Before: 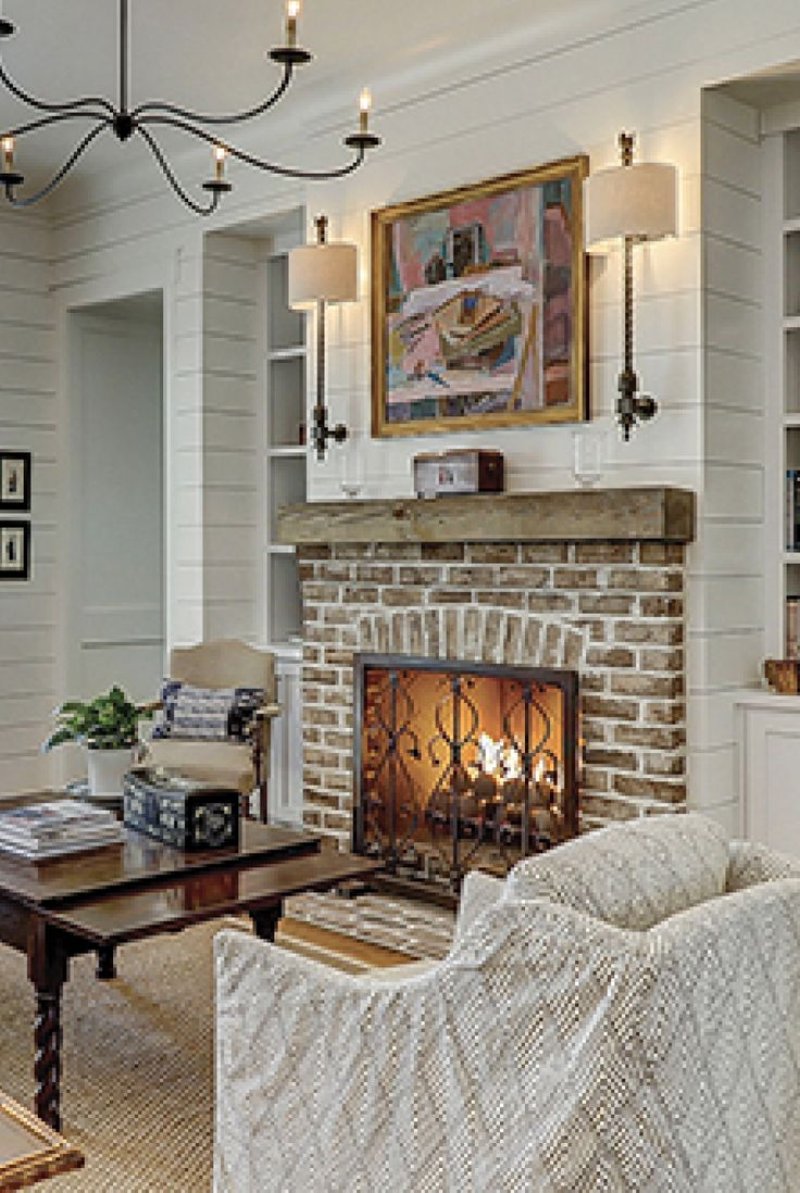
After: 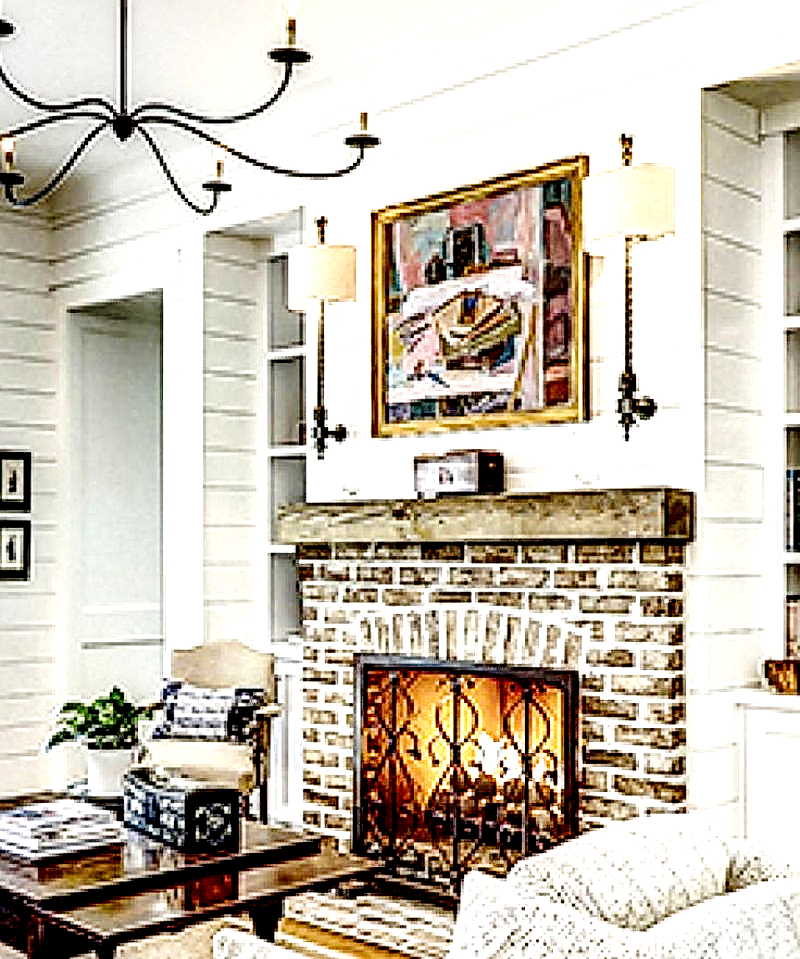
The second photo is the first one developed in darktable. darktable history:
sharpen: radius 2.531, amount 0.63
crop: bottom 19.599%
exposure: black level correction 0.01, exposure 1 EV, compensate highlight preservation false
contrast brightness saturation: contrast 0.098, brightness 0.034, saturation 0.09
local contrast: shadows 159%, detail 226%
base curve: curves: ch0 [(0, 0) (0.032, 0.025) (0.121, 0.166) (0.206, 0.329) (0.605, 0.79) (1, 1)], preserve colors none
